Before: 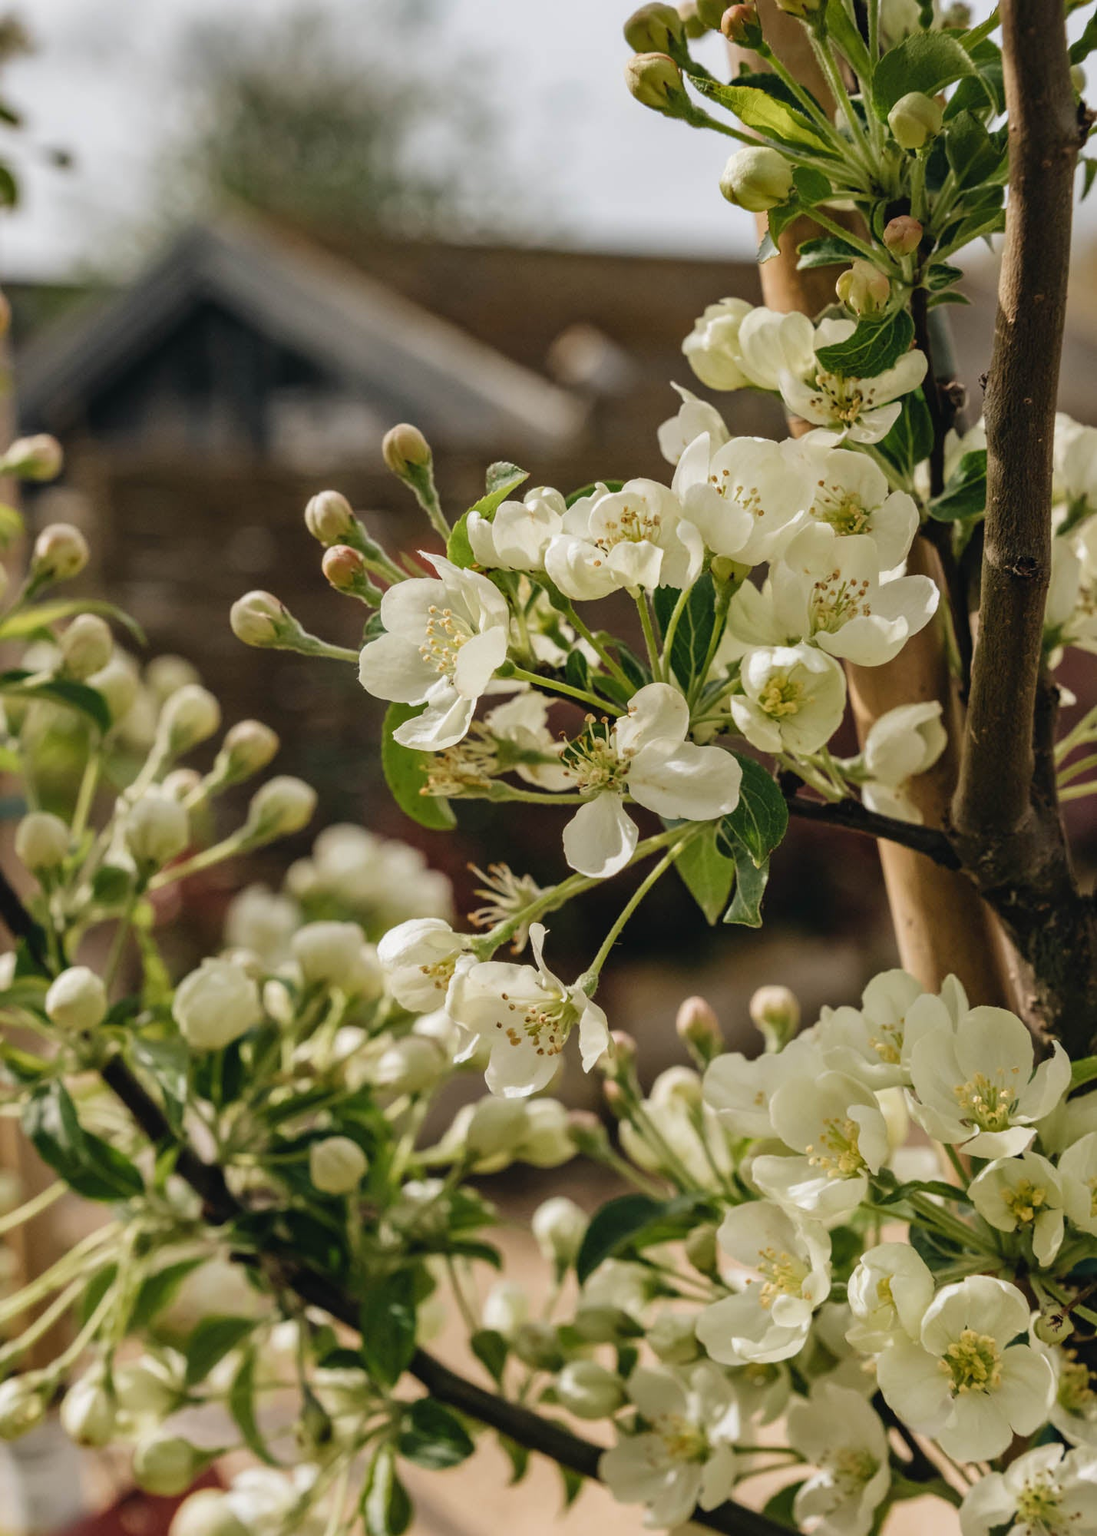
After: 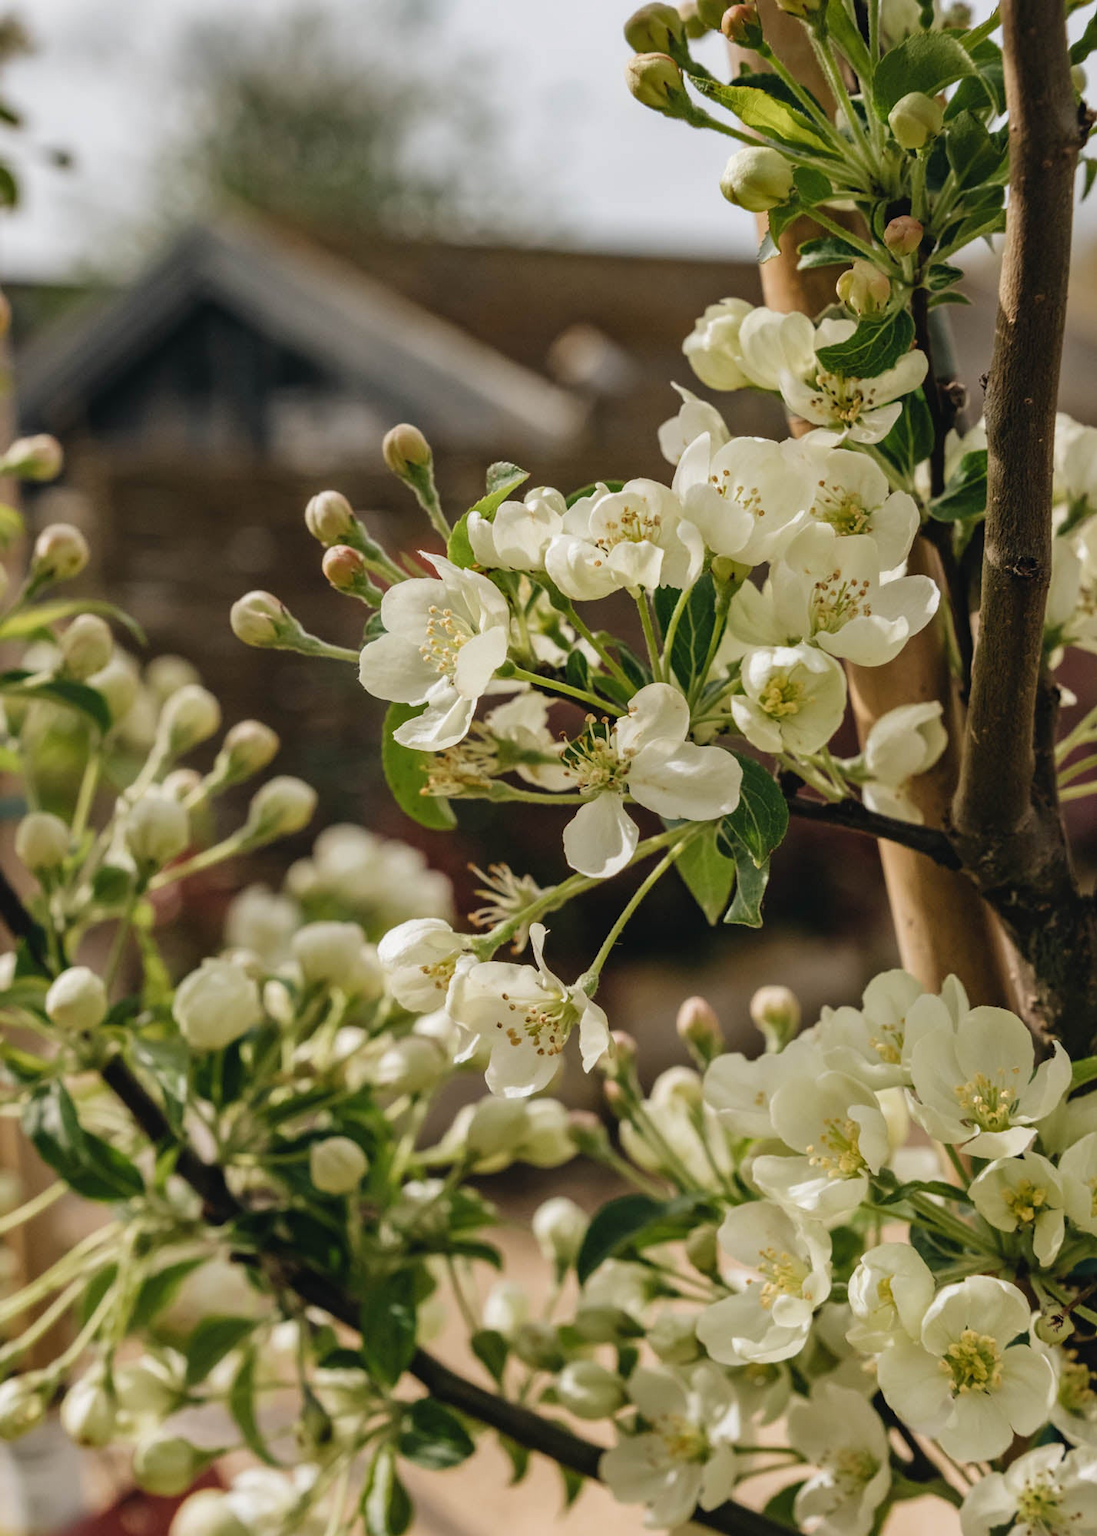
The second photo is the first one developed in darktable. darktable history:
tone equalizer: mask exposure compensation -0.501 EV
